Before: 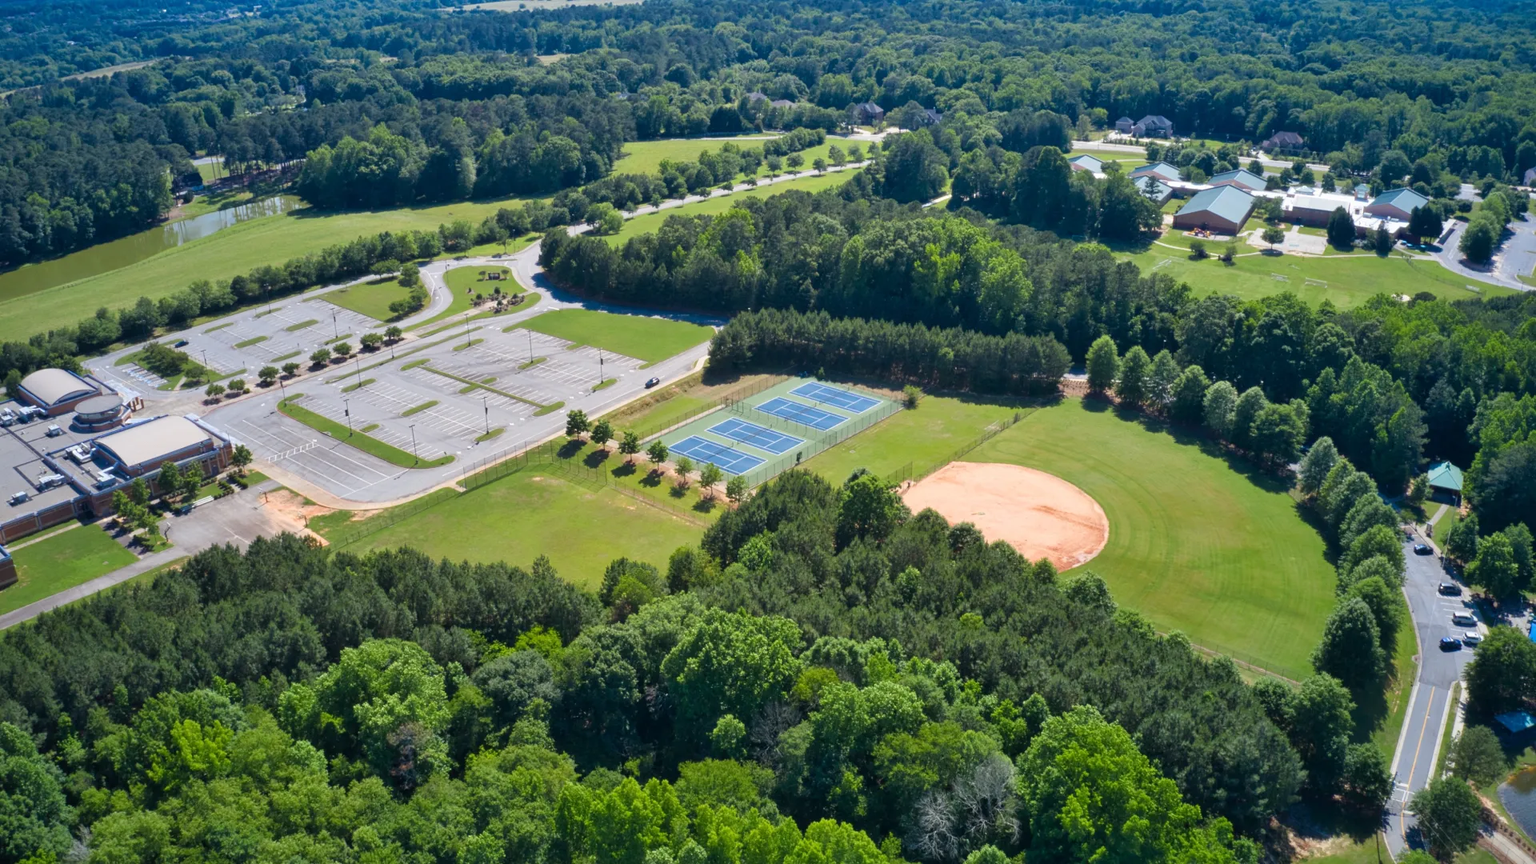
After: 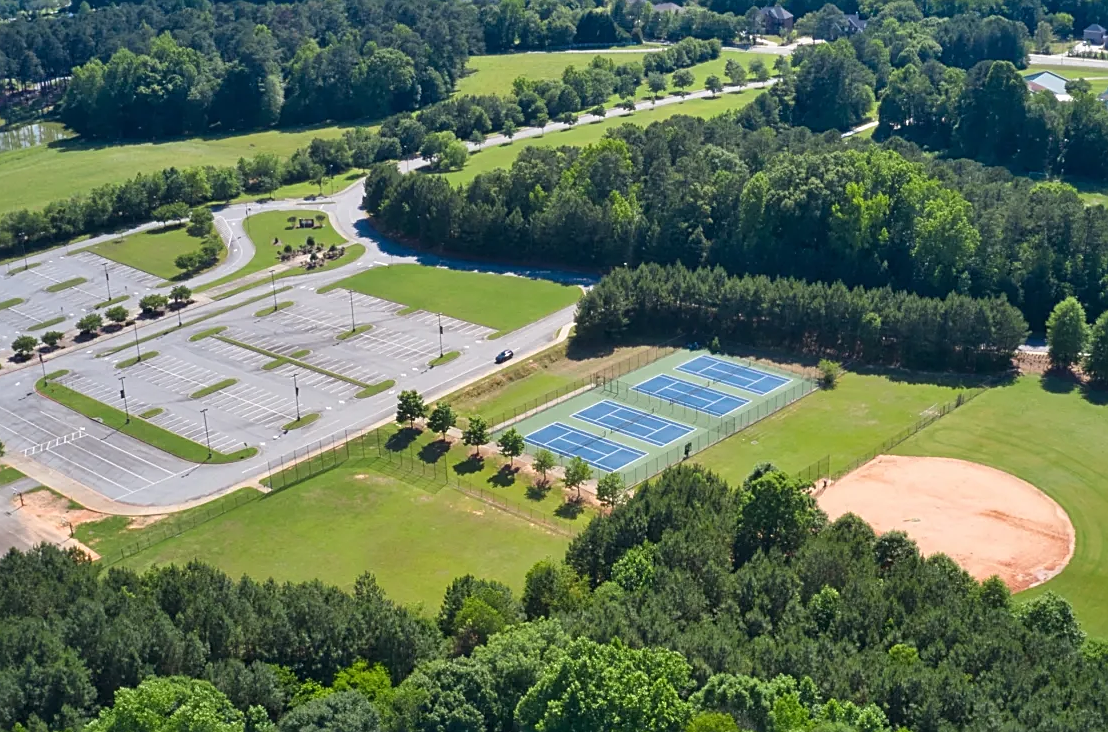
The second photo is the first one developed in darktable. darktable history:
sharpen: on, module defaults
crop: left 16.243%, top 11.354%, right 26.03%, bottom 20.799%
